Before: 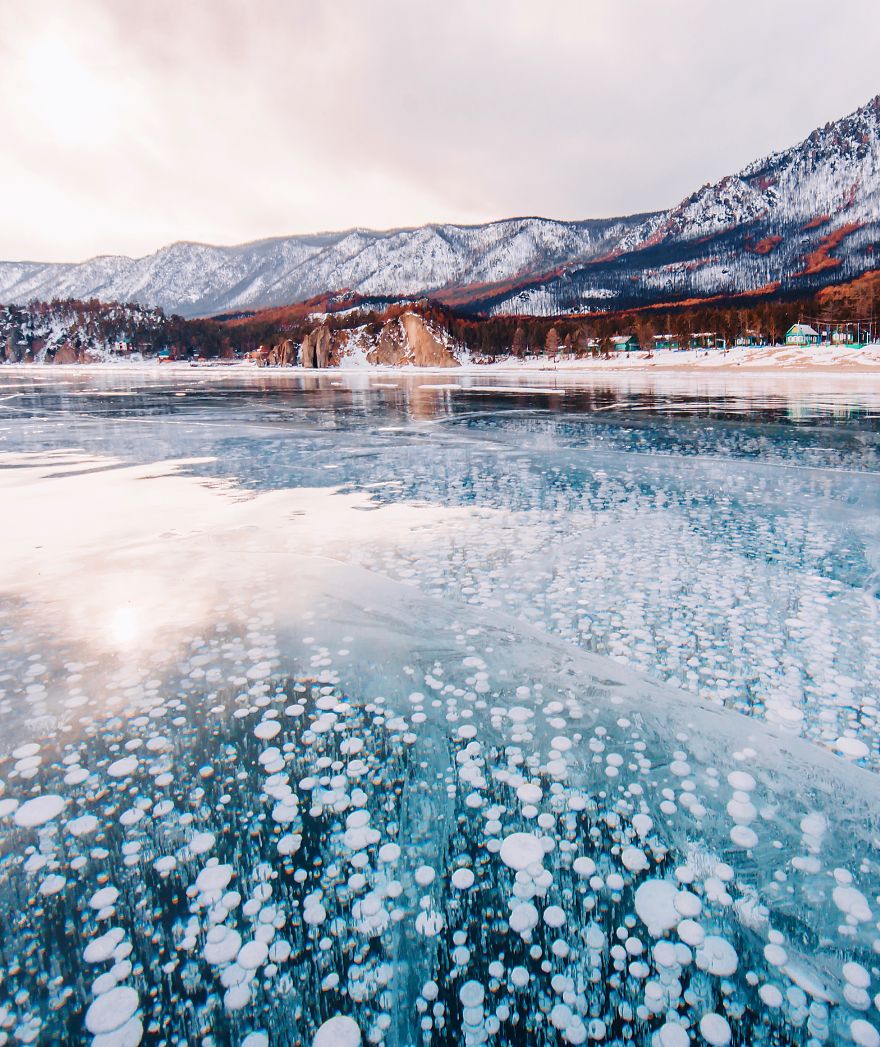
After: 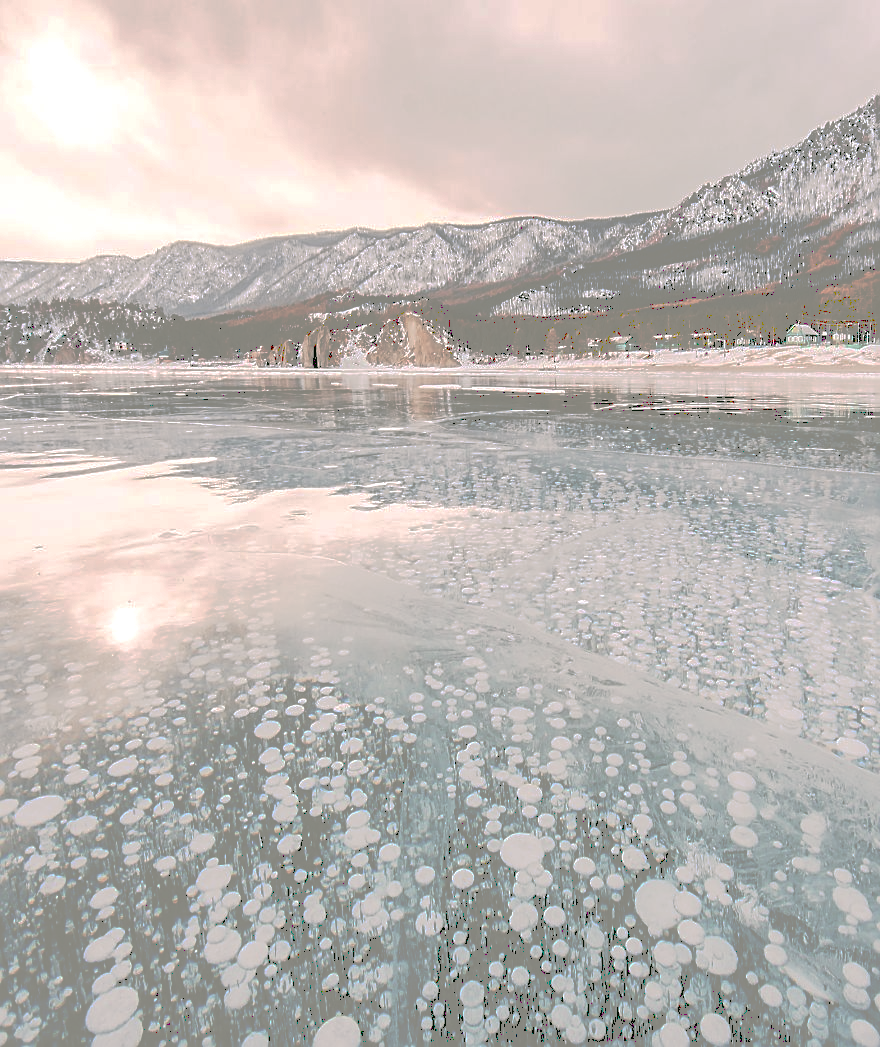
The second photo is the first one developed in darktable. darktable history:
local contrast: on, module defaults
color correction: highlights a* 4.34, highlights b* 4.94, shadows a* -7.16, shadows b* 4.65
sharpen: on, module defaults
levels: levels [0.029, 0.545, 0.971]
tone curve: curves: ch0 [(0, 0) (0.003, 0.626) (0.011, 0.626) (0.025, 0.63) (0.044, 0.631) (0.069, 0.632) (0.1, 0.636) (0.136, 0.637) (0.177, 0.641) (0.224, 0.642) (0.277, 0.646) (0.335, 0.649) (0.399, 0.661) (0.468, 0.679) (0.543, 0.702) (0.623, 0.732) (0.709, 0.769) (0.801, 0.804) (0.898, 0.847) (1, 1)], preserve colors none
